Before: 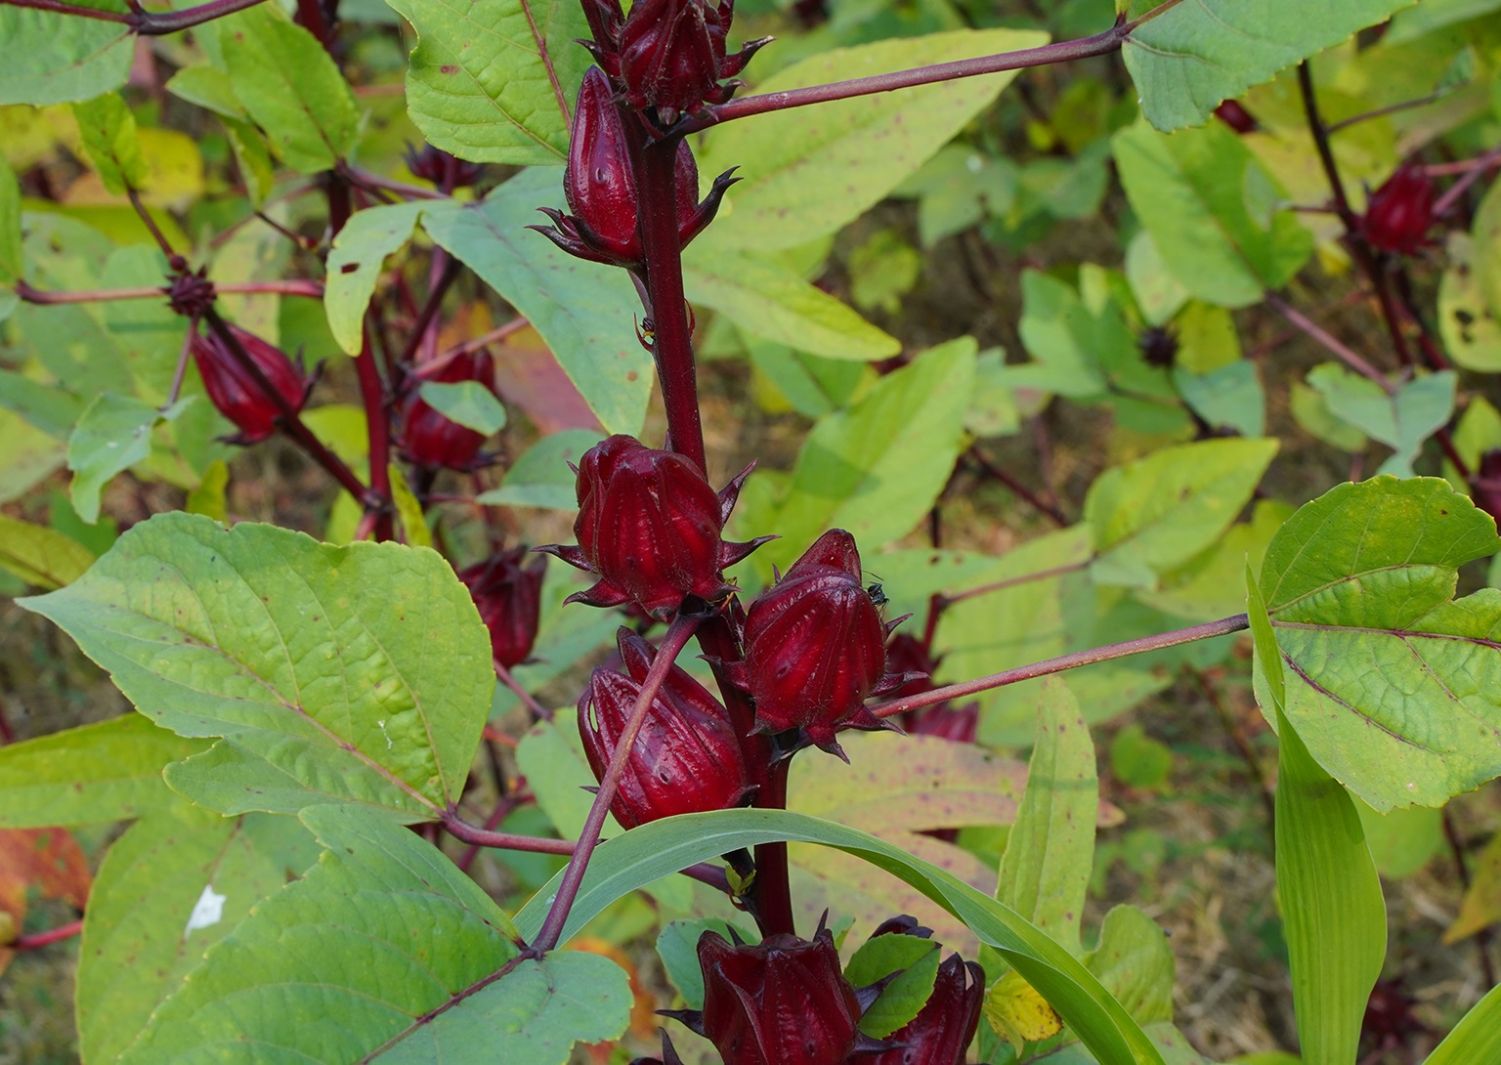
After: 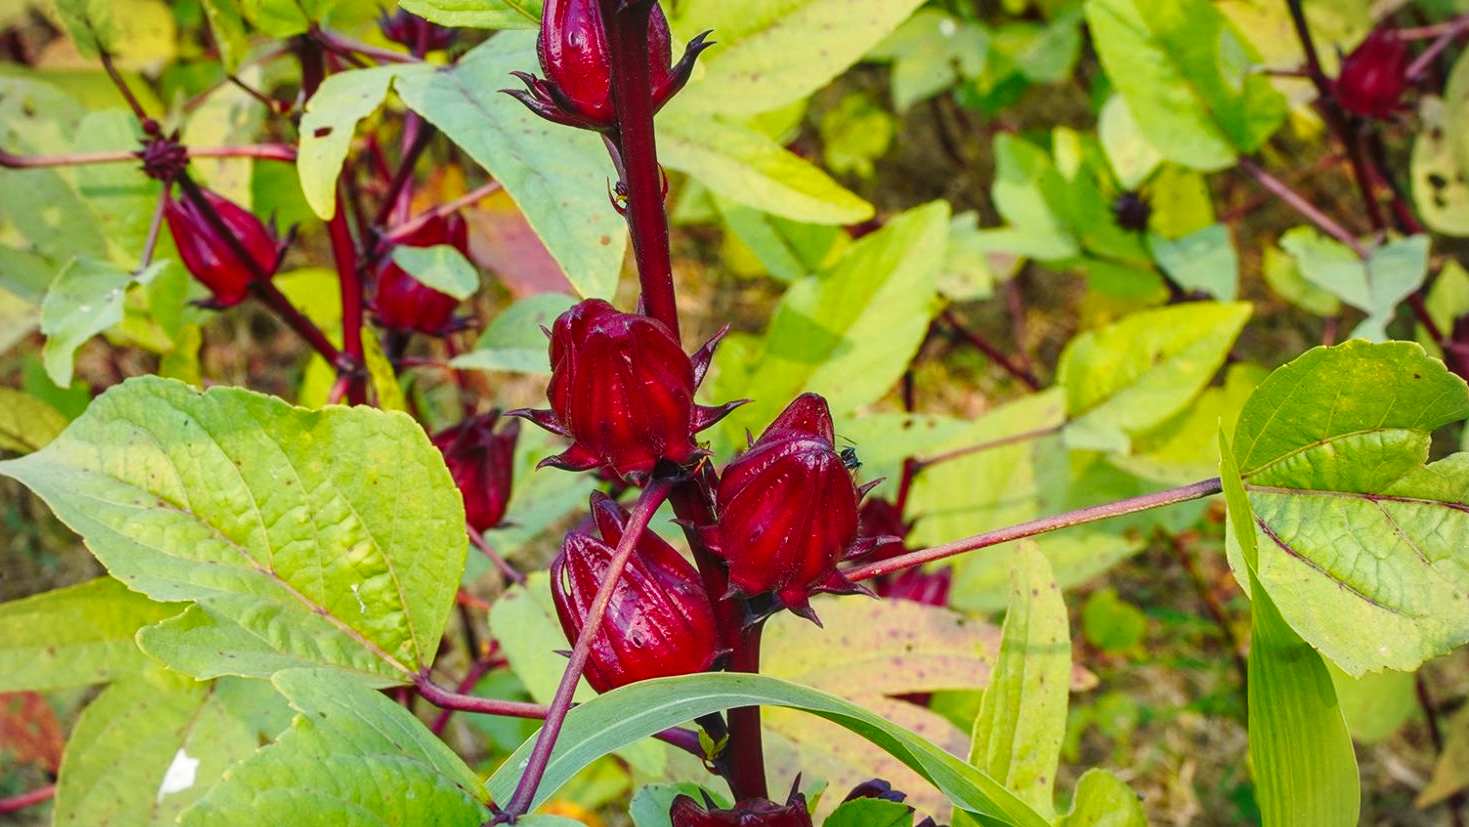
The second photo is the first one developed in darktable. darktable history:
local contrast: on, module defaults
vignetting: fall-off radius 61.02%, brightness -0.285, unbound false
color balance rgb: power › hue 329.65°, highlights gain › chroma 3.002%, highlights gain › hue 60.09°, global offset › luminance 0.229%, linear chroma grading › shadows 31.418%, linear chroma grading › global chroma -1.939%, linear chroma grading › mid-tones 4.272%, perceptual saturation grading › global saturation 0.862%, perceptual brilliance grading › highlights 14.4%, perceptual brilliance grading › mid-tones -5.708%, perceptual brilliance grading › shadows -27.654%, contrast -29.804%
base curve: curves: ch0 [(0, 0) (0.028, 0.03) (0.121, 0.232) (0.46, 0.748) (0.859, 0.968) (1, 1)], preserve colors none
crop and rotate: left 1.846%, top 12.773%, right 0.271%, bottom 9.489%
